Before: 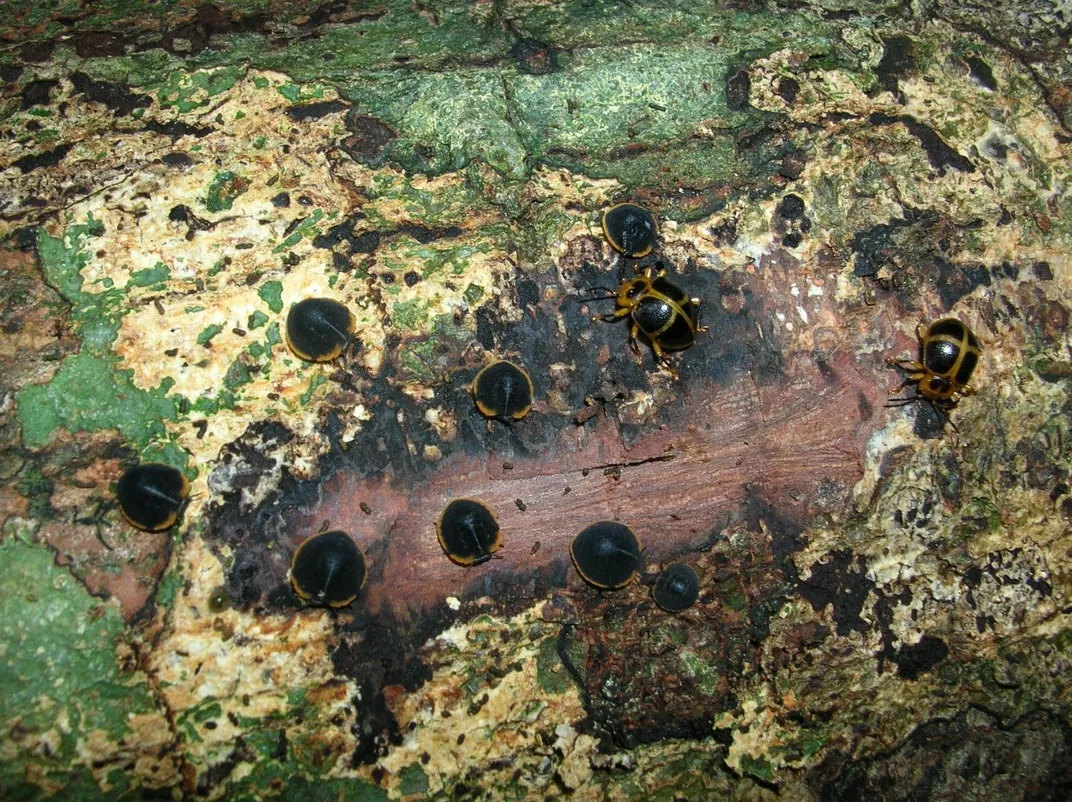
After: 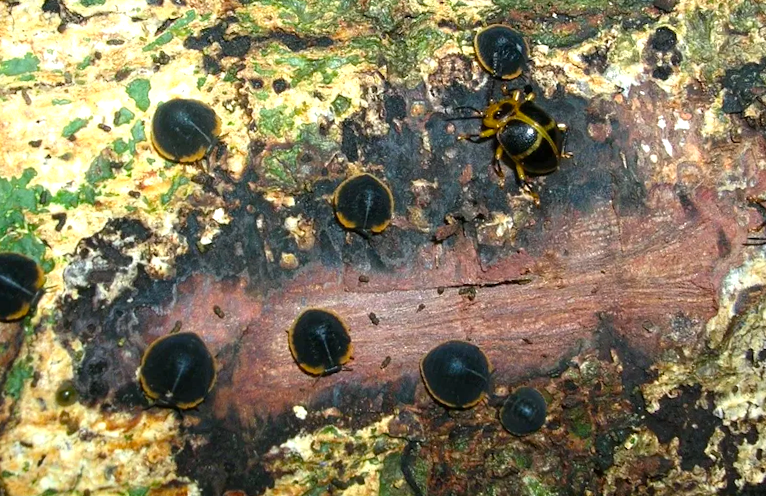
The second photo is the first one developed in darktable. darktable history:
shadows and highlights: shadows -39.71, highlights 62.4, soften with gaussian
crop and rotate: angle -3.8°, left 9.886%, top 20.783%, right 12.447%, bottom 11.938%
color balance rgb: linear chroma grading › global chroma 8.71%, perceptual saturation grading › global saturation 9.682%, perceptual brilliance grading › global brilliance 12.303%
